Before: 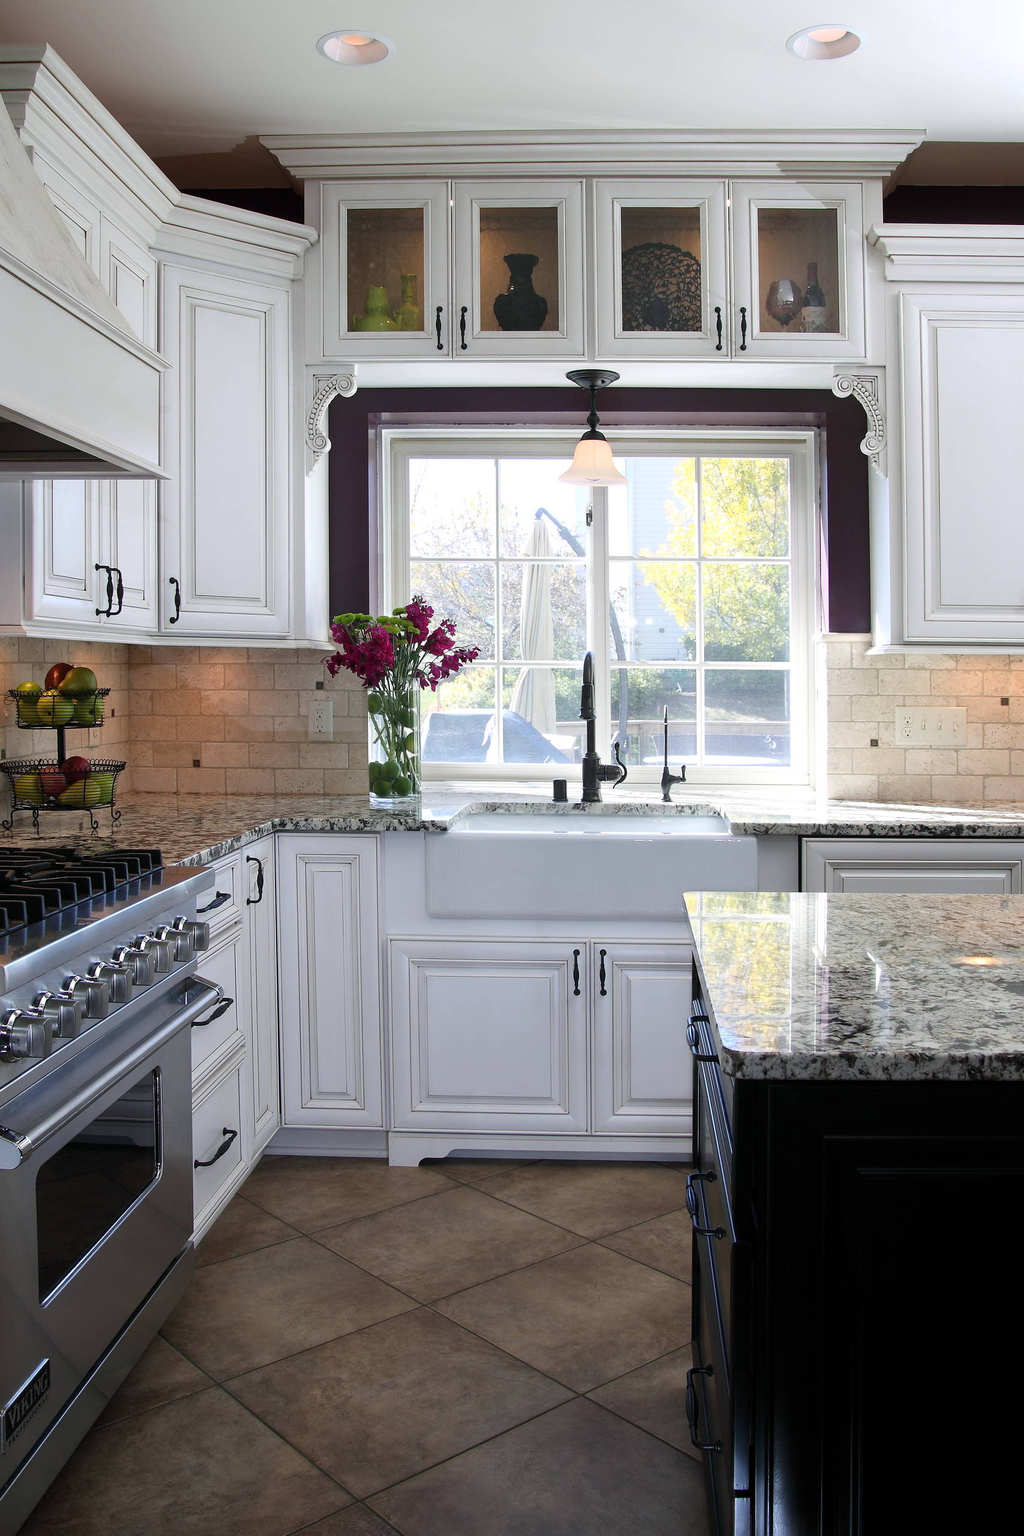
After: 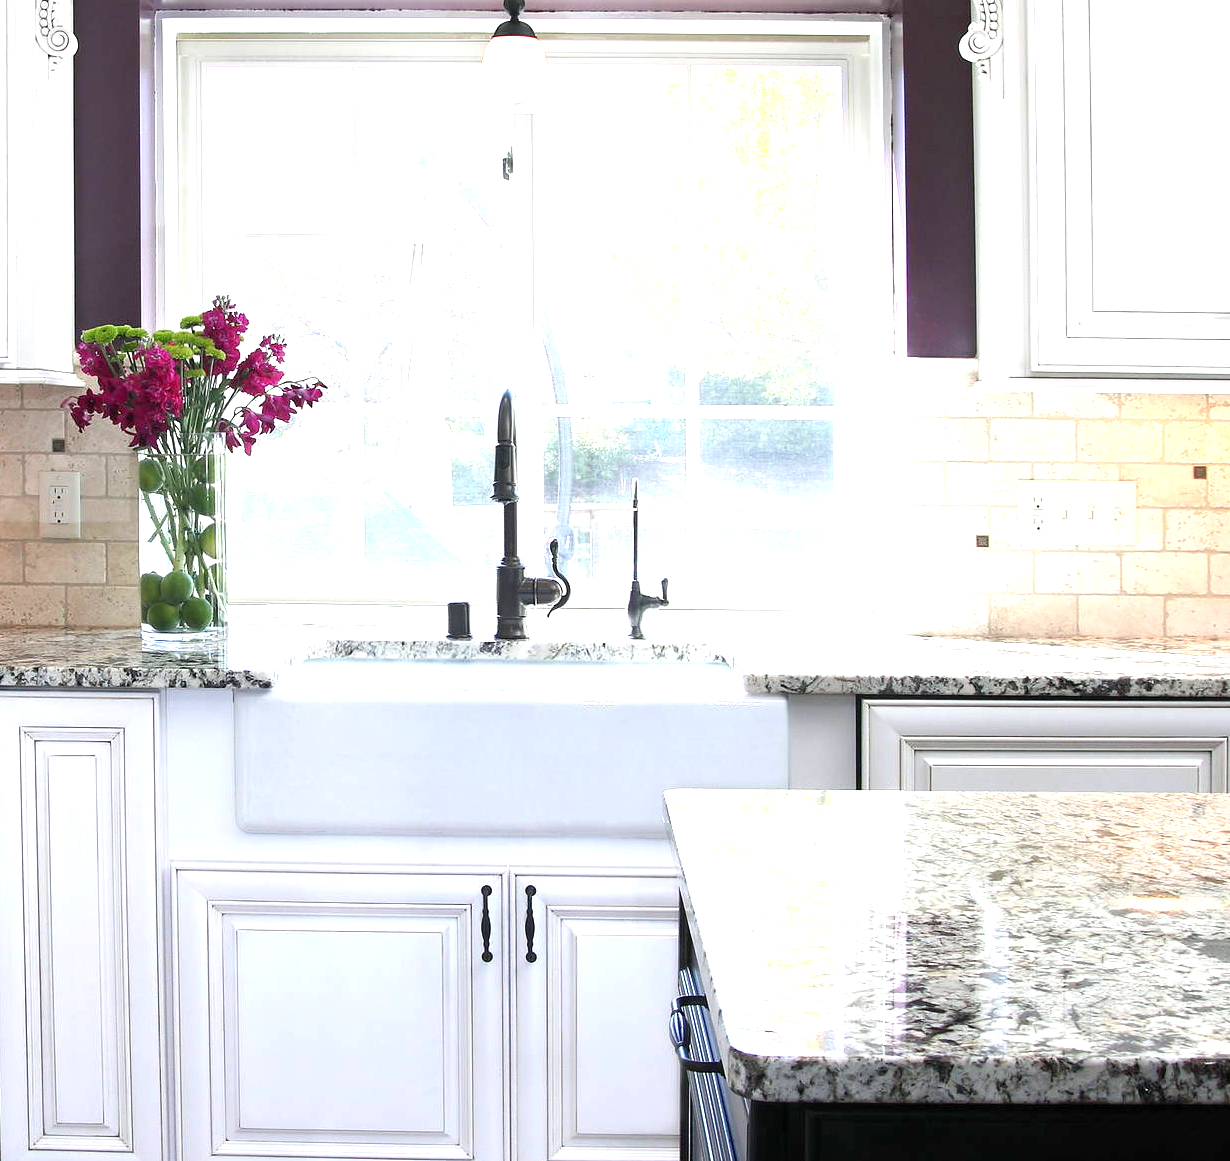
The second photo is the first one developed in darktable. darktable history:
exposure: black level correction 0, exposure 1.2 EV, compensate highlight preservation false
crop and rotate: left 27.889%, top 27.247%, bottom 27.364%
